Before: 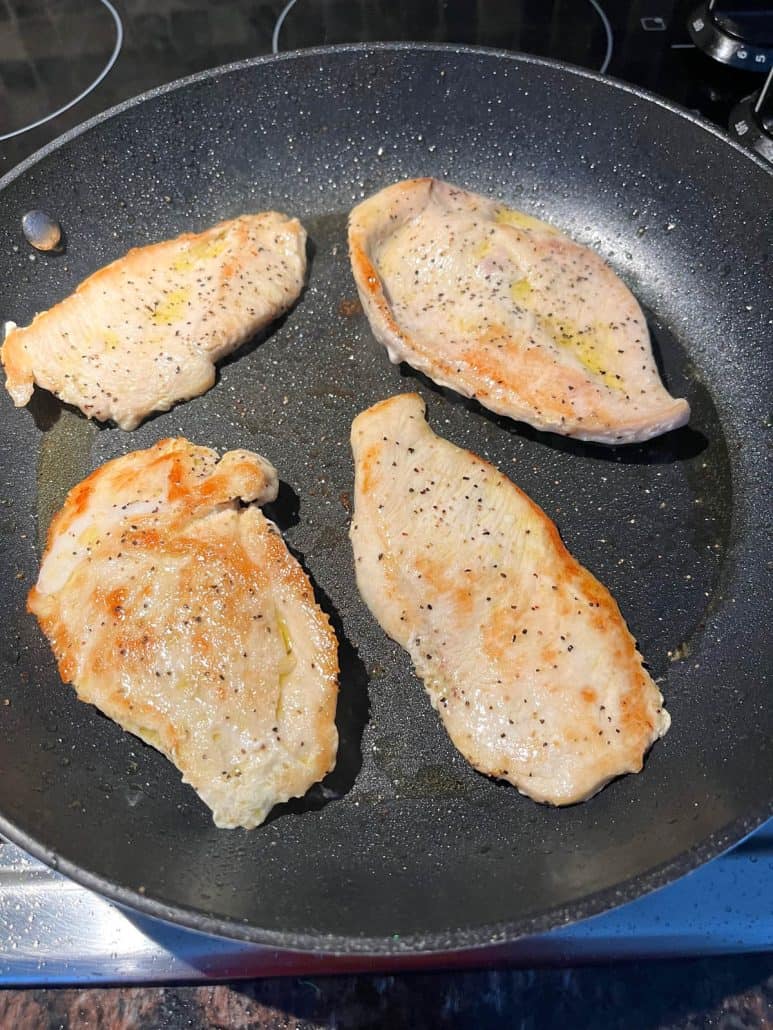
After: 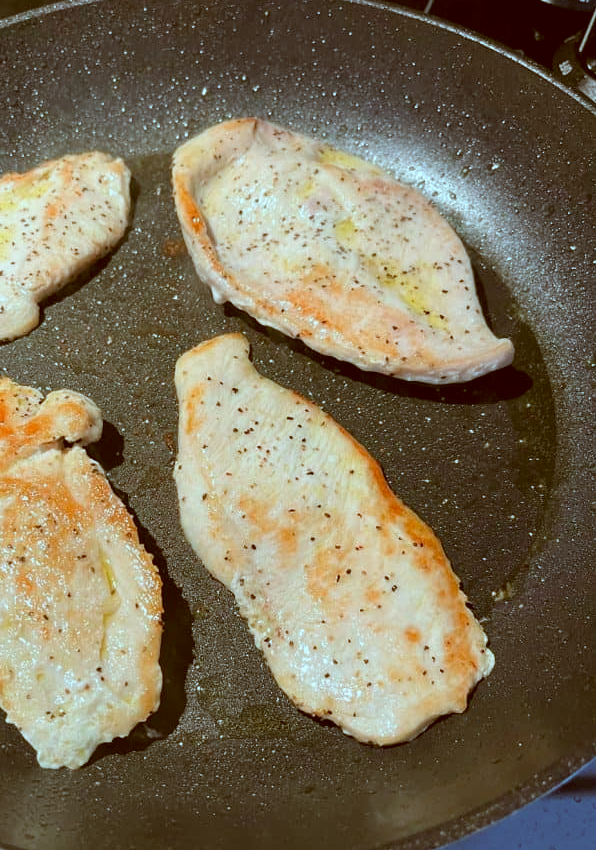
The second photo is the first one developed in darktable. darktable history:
crop: left 22.83%, top 5.904%, bottom 11.568%
color correction: highlights a* -14.55, highlights b* -16.65, shadows a* 10.43, shadows b* 29.46
